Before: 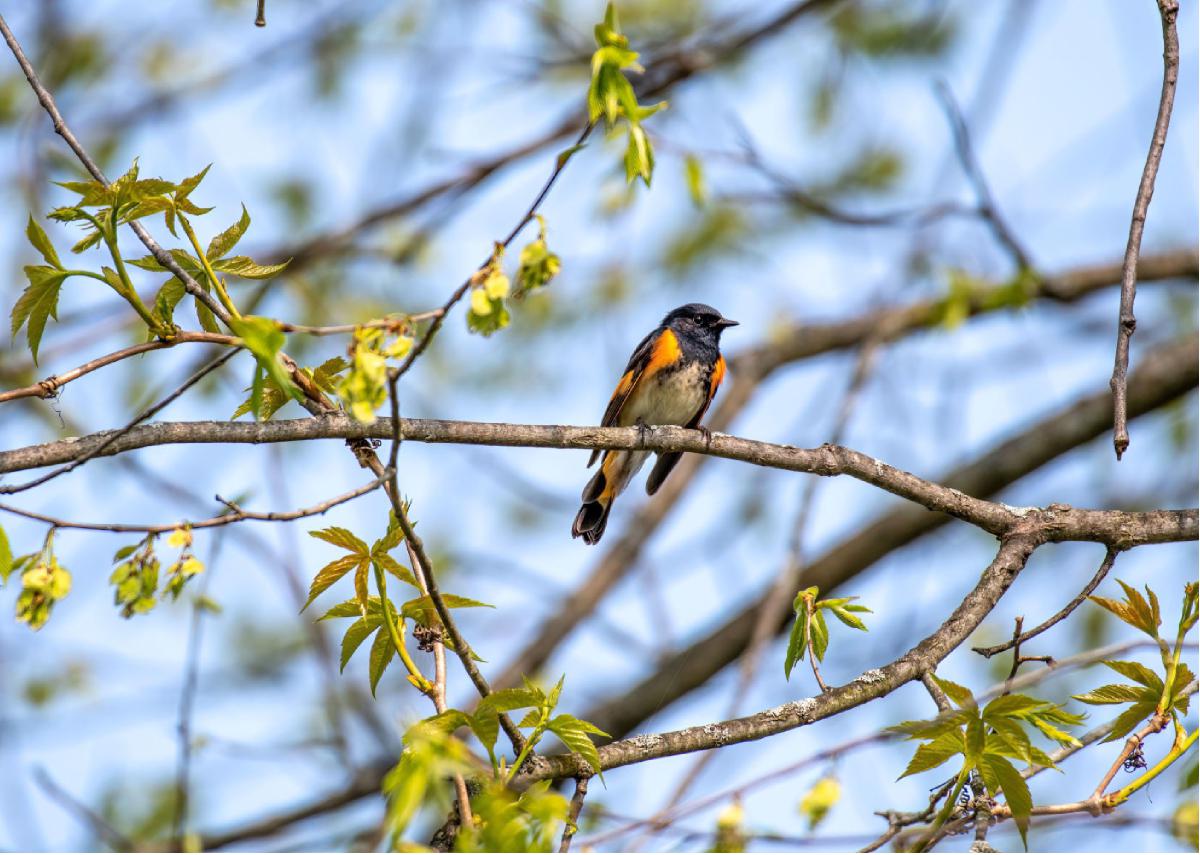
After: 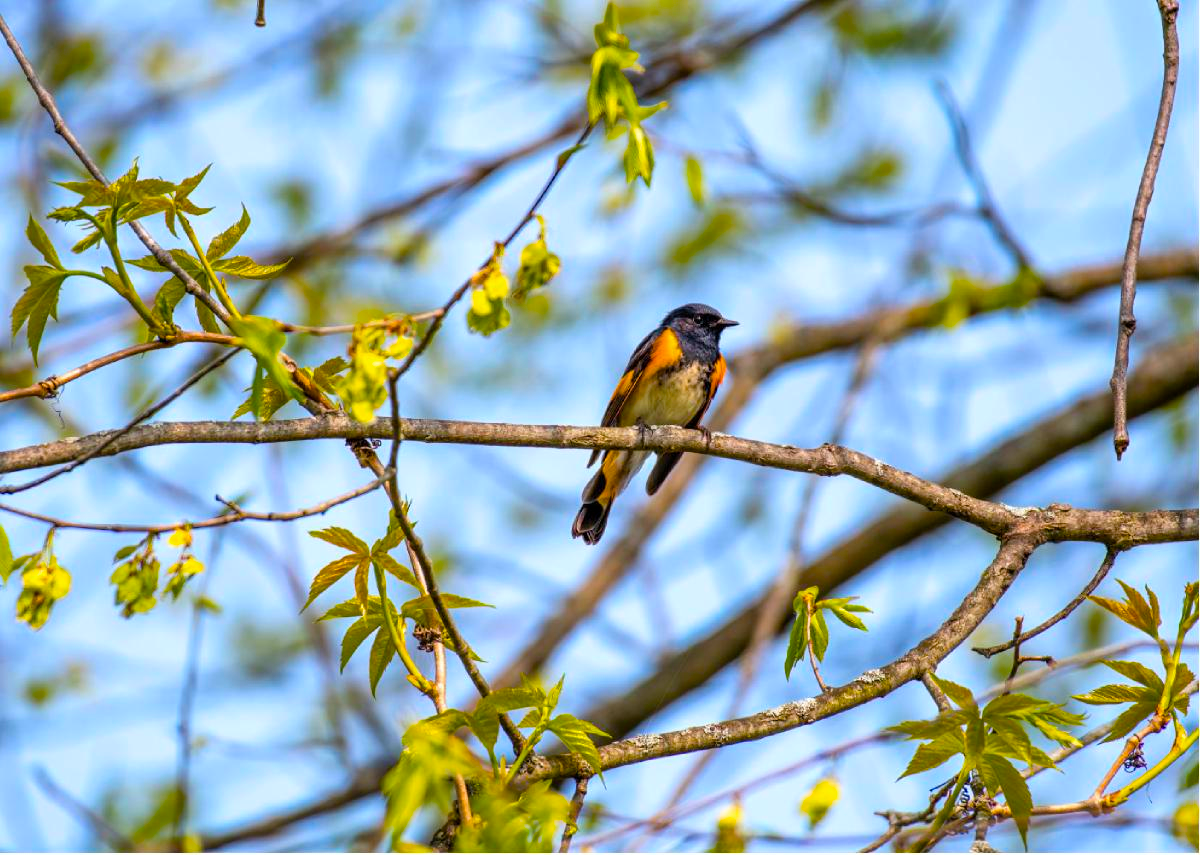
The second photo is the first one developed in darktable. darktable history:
color balance rgb: linear chroma grading › global chroma 9.906%, perceptual saturation grading › global saturation 40.623%, global vibrance 20%
